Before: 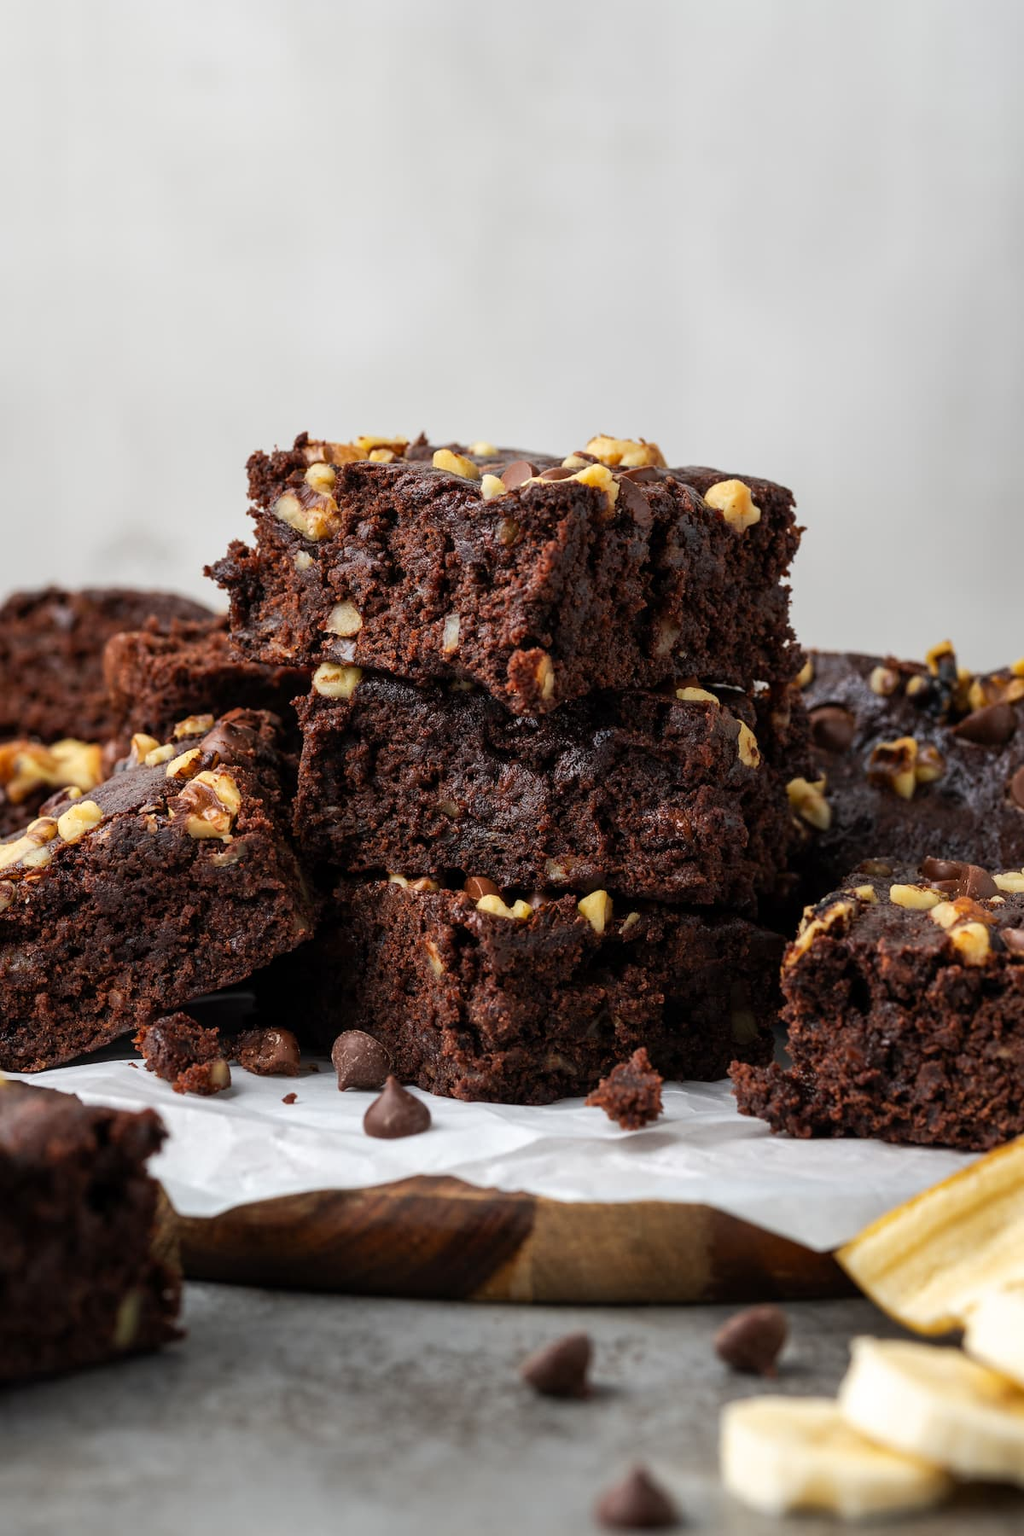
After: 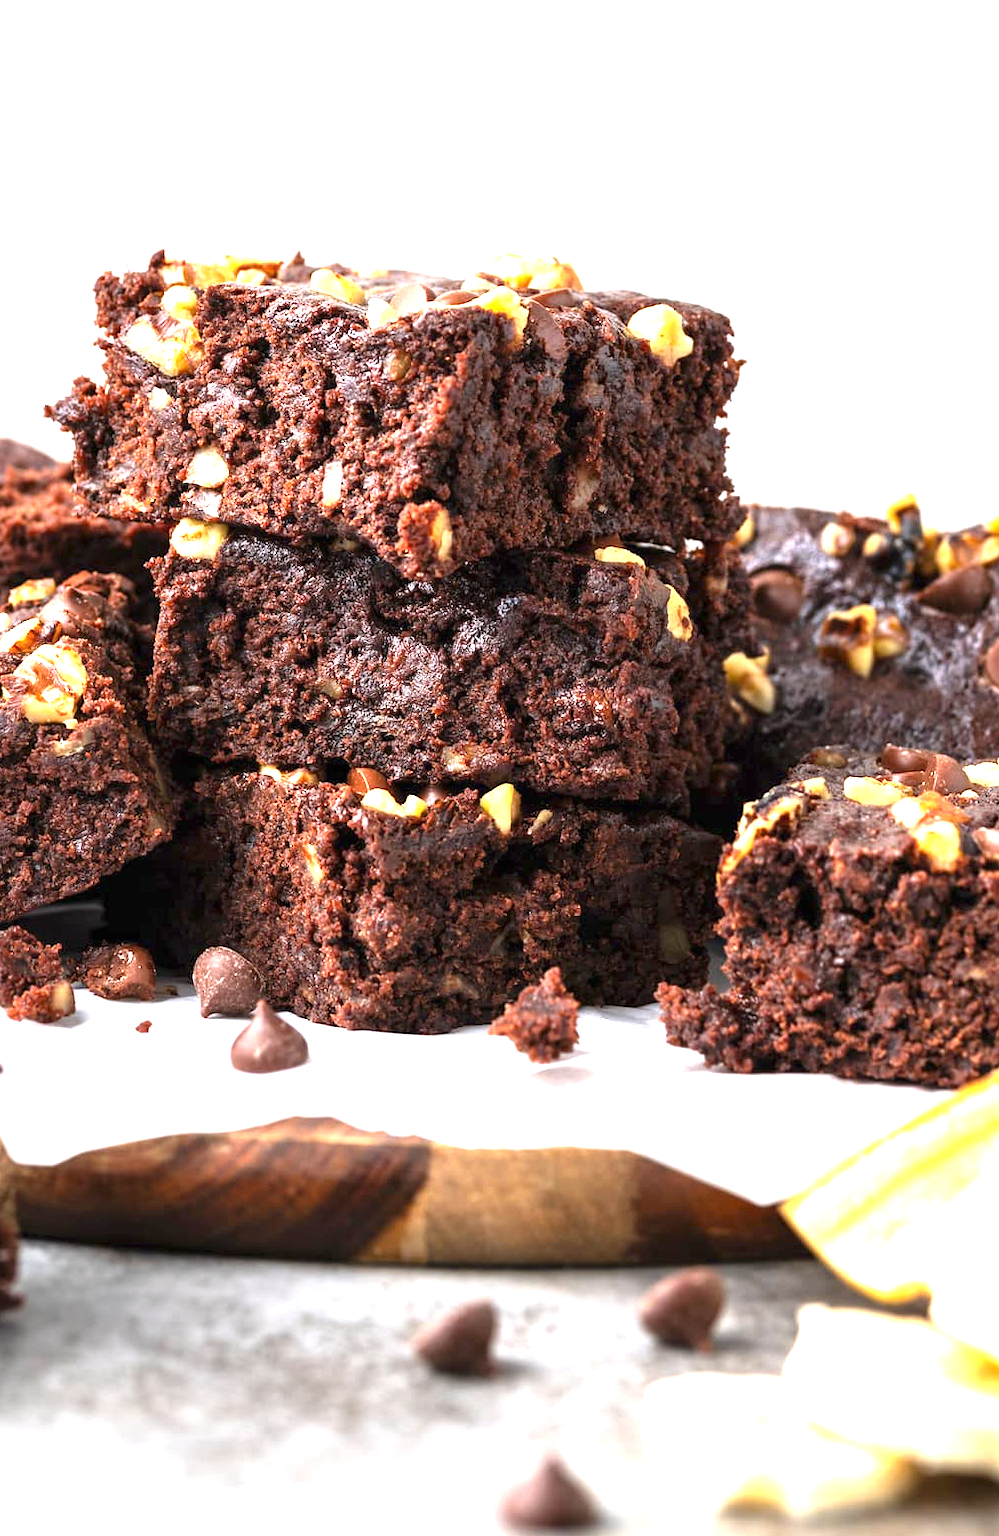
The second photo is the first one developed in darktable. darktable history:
exposure: black level correction 0, exposure 1.9 EV, compensate highlight preservation false
white balance: red 1.009, blue 1.027
crop: left 16.315%, top 14.246%
